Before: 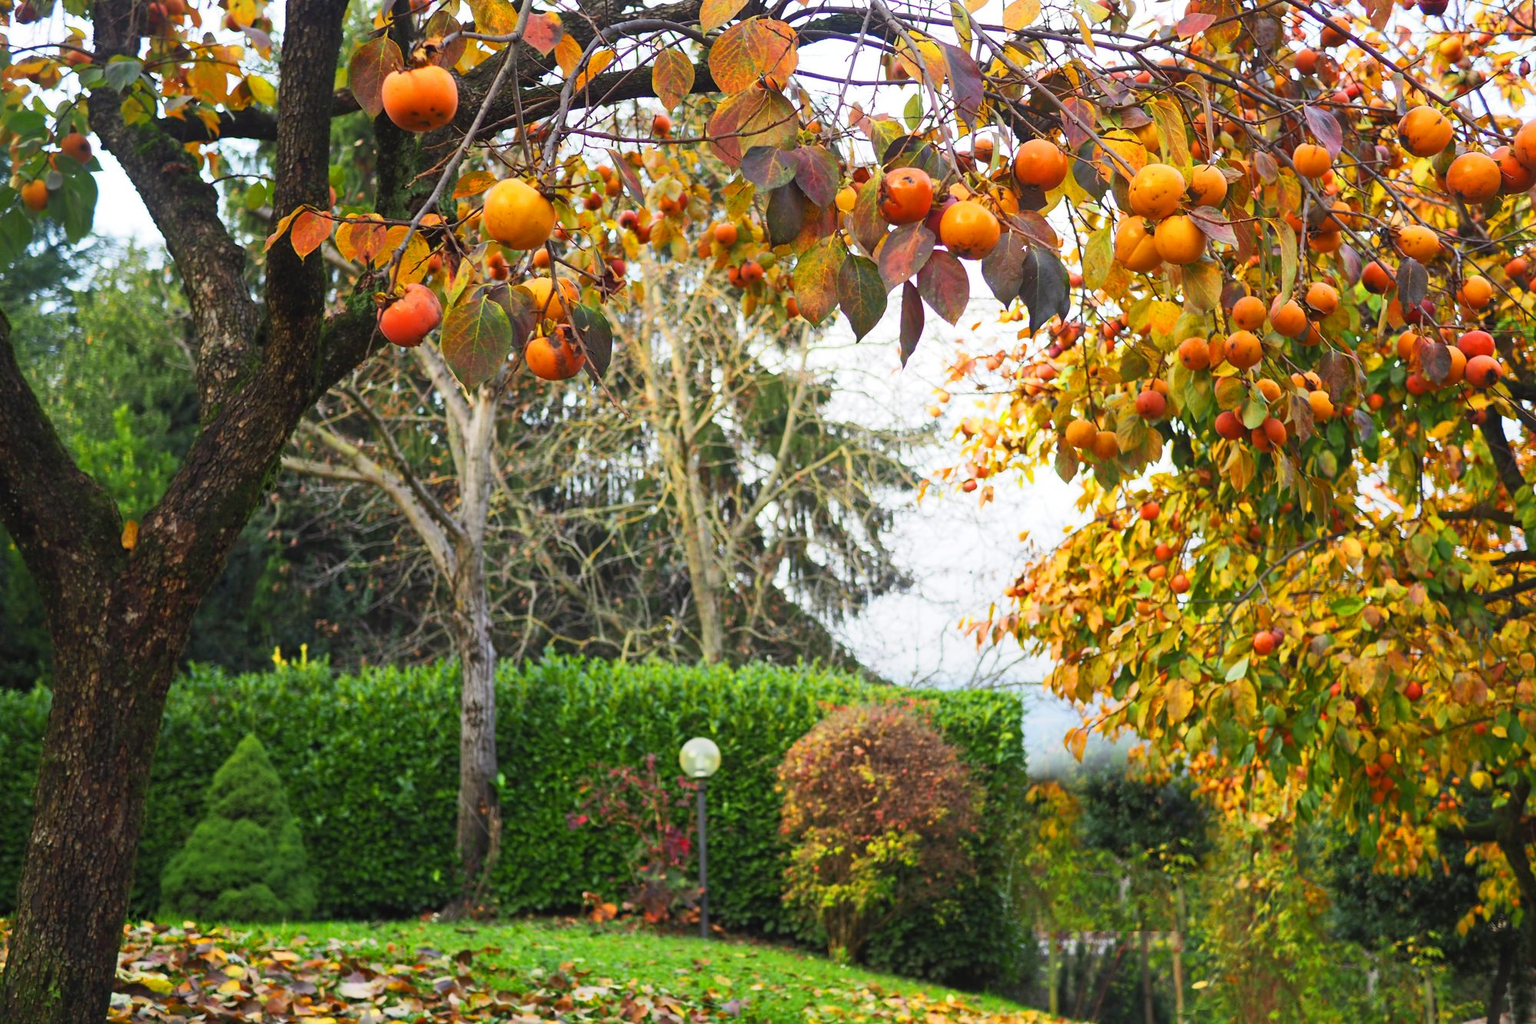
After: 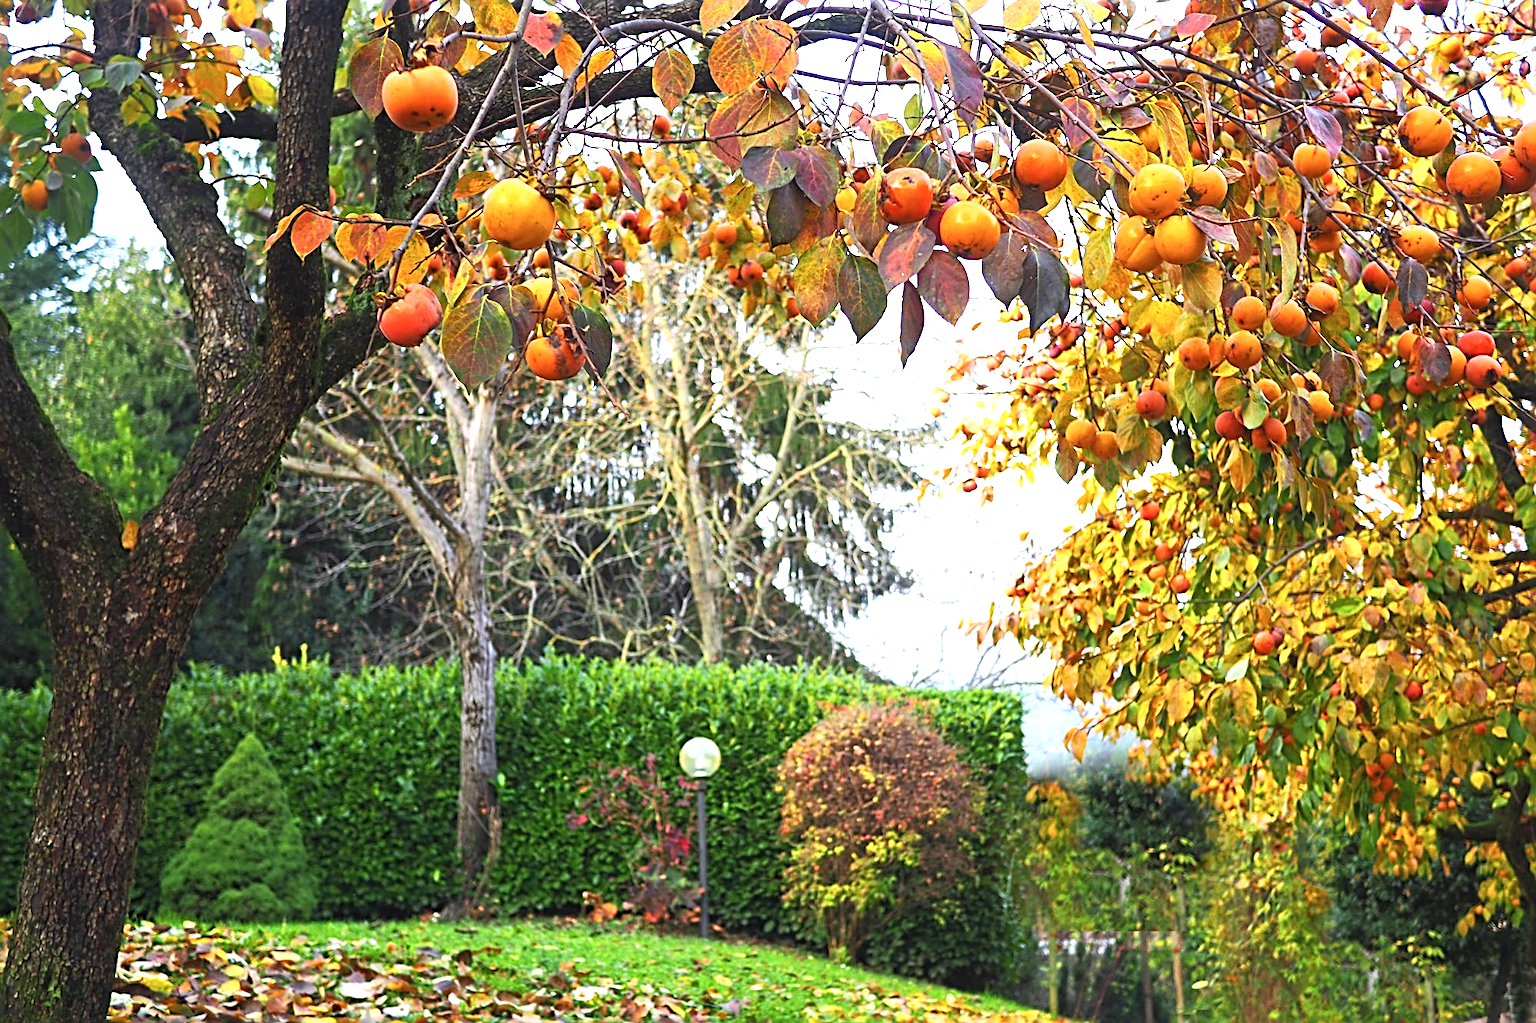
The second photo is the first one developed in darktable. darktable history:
color calibration: illuminant as shot in camera, x 0.358, y 0.373, temperature 4628.91 K
sharpen: radius 2.985, amount 0.763
exposure: exposure 0.6 EV, compensate highlight preservation false
